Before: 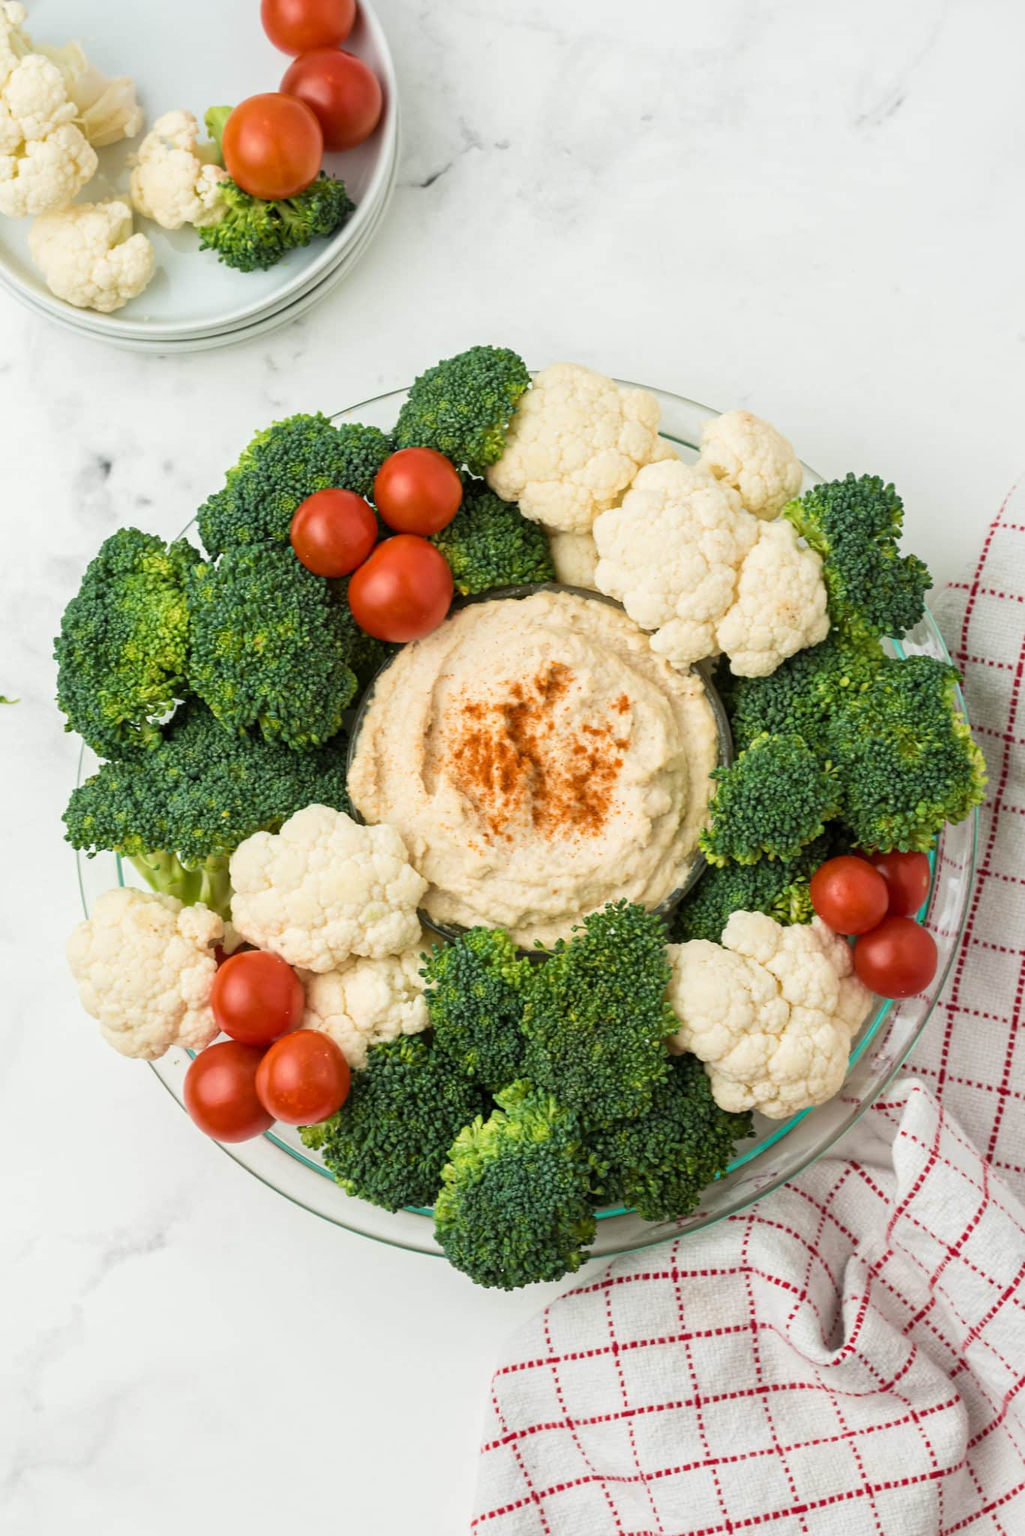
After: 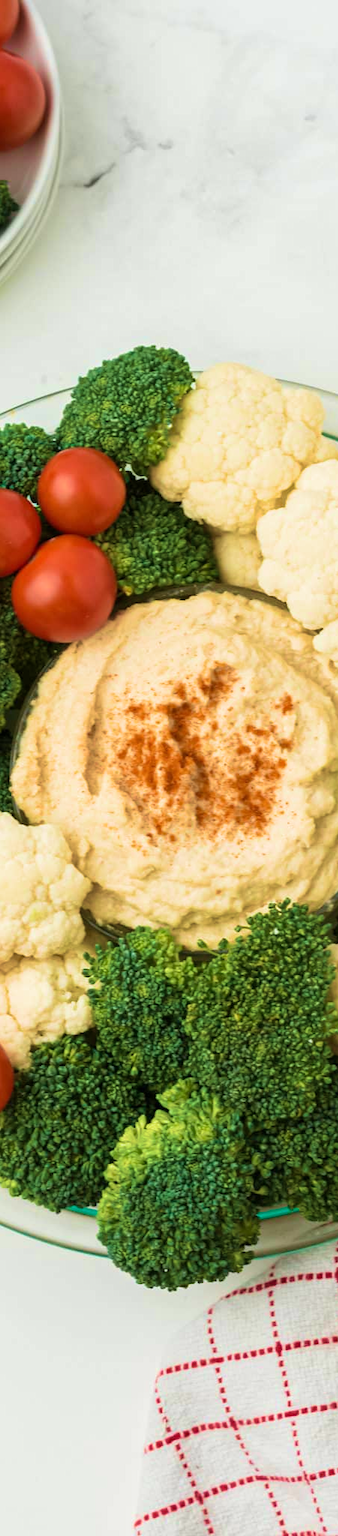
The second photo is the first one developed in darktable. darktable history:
crop: left 32.903%, right 33.32%
velvia: strength 74.36%
